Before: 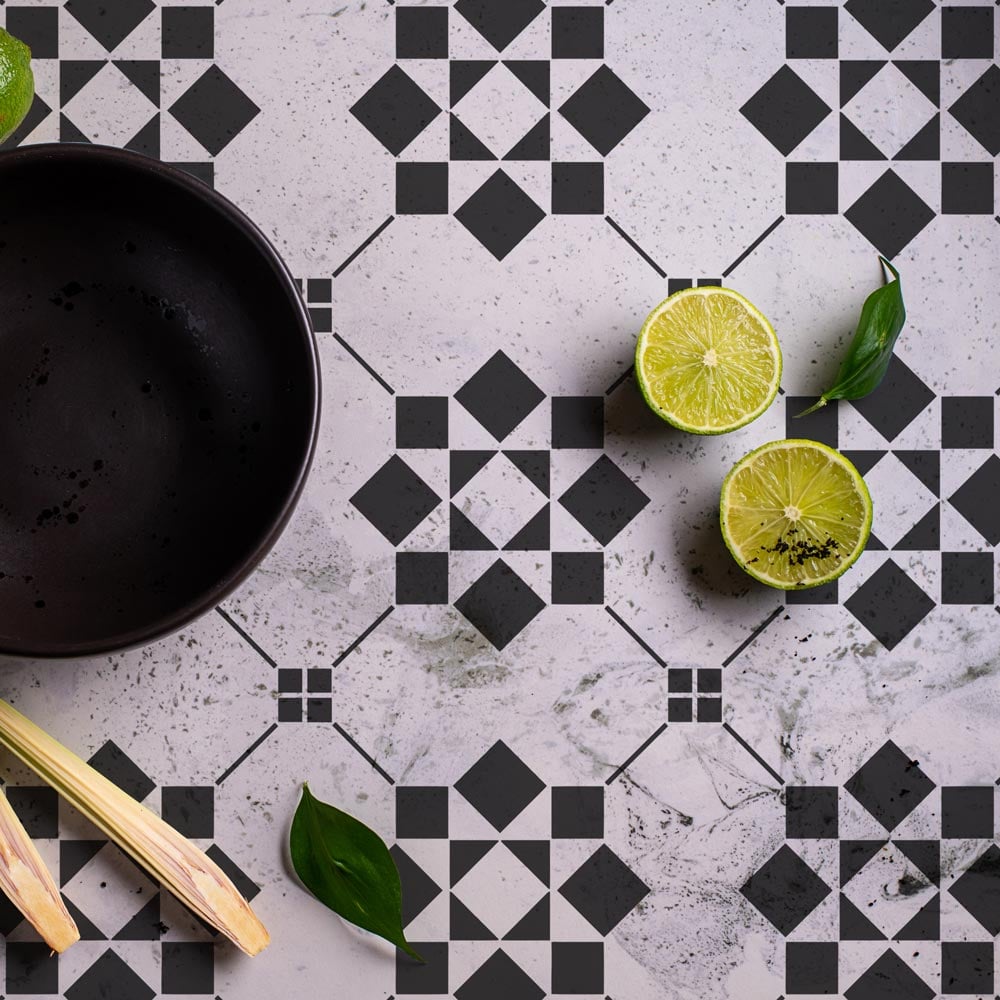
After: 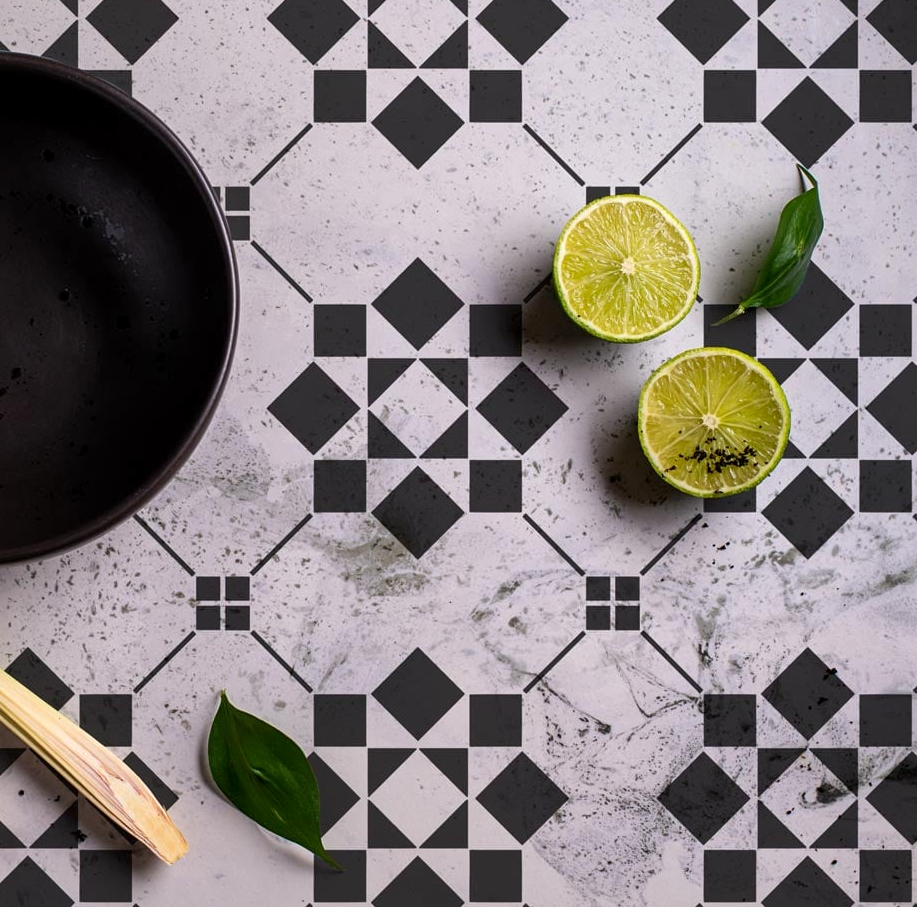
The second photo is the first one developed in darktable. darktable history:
crop and rotate: left 8.262%, top 9.226%
local contrast: mode bilateral grid, contrast 20, coarseness 50, detail 130%, midtone range 0.2
